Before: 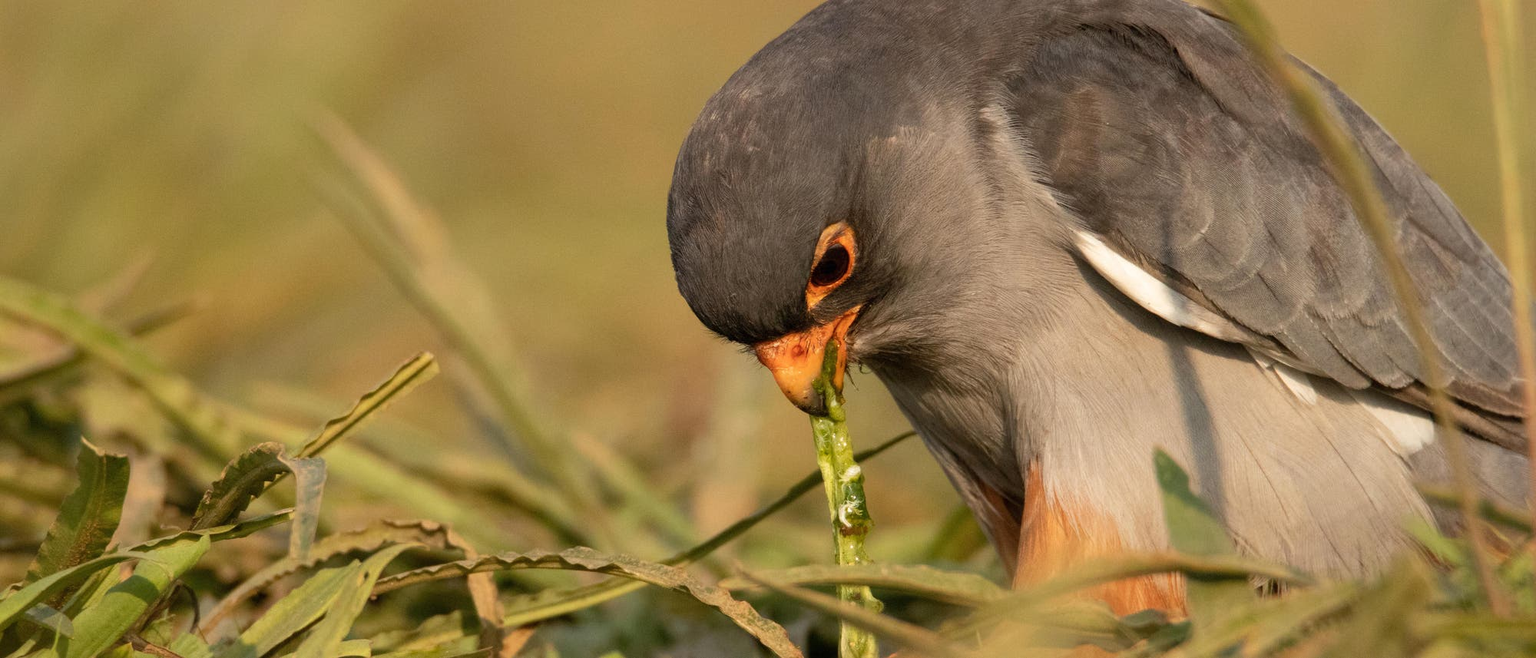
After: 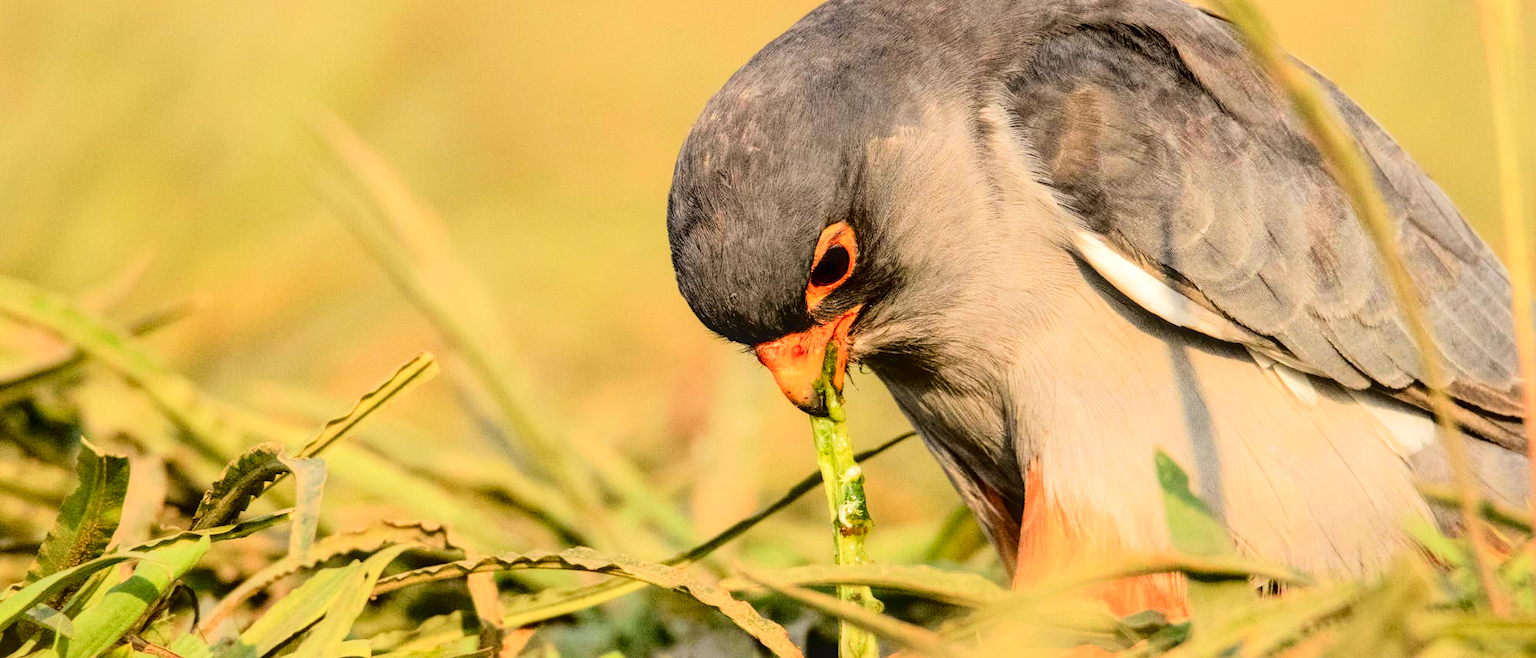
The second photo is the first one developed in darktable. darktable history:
tone curve: curves: ch0 [(0, 0.023) (0.132, 0.075) (0.241, 0.178) (0.487, 0.491) (0.782, 0.8) (1, 0.989)]; ch1 [(0, 0) (0.396, 0.369) (0.467, 0.454) (0.498, 0.5) (0.518, 0.517) (0.57, 0.586) (0.619, 0.663) (0.692, 0.744) (1, 1)]; ch2 [(0, 0) (0.427, 0.416) (0.483, 0.481) (0.503, 0.503) (0.526, 0.527) (0.563, 0.573) (0.632, 0.667) (0.705, 0.737) (0.985, 0.966)], color space Lab, independent channels, preserve colors none
local contrast: on, module defaults
tone equalizer: -7 EV 0.156 EV, -6 EV 0.561 EV, -5 EV 1.12 EV, -4 EV 1.29 EV, -3 EV 1.18 EV, -2 EV 0.6 EV, -1 EV 0.163 EV, edges refinement/feathering 500, mask exposure compensation -1.57 EV, preserve details no
